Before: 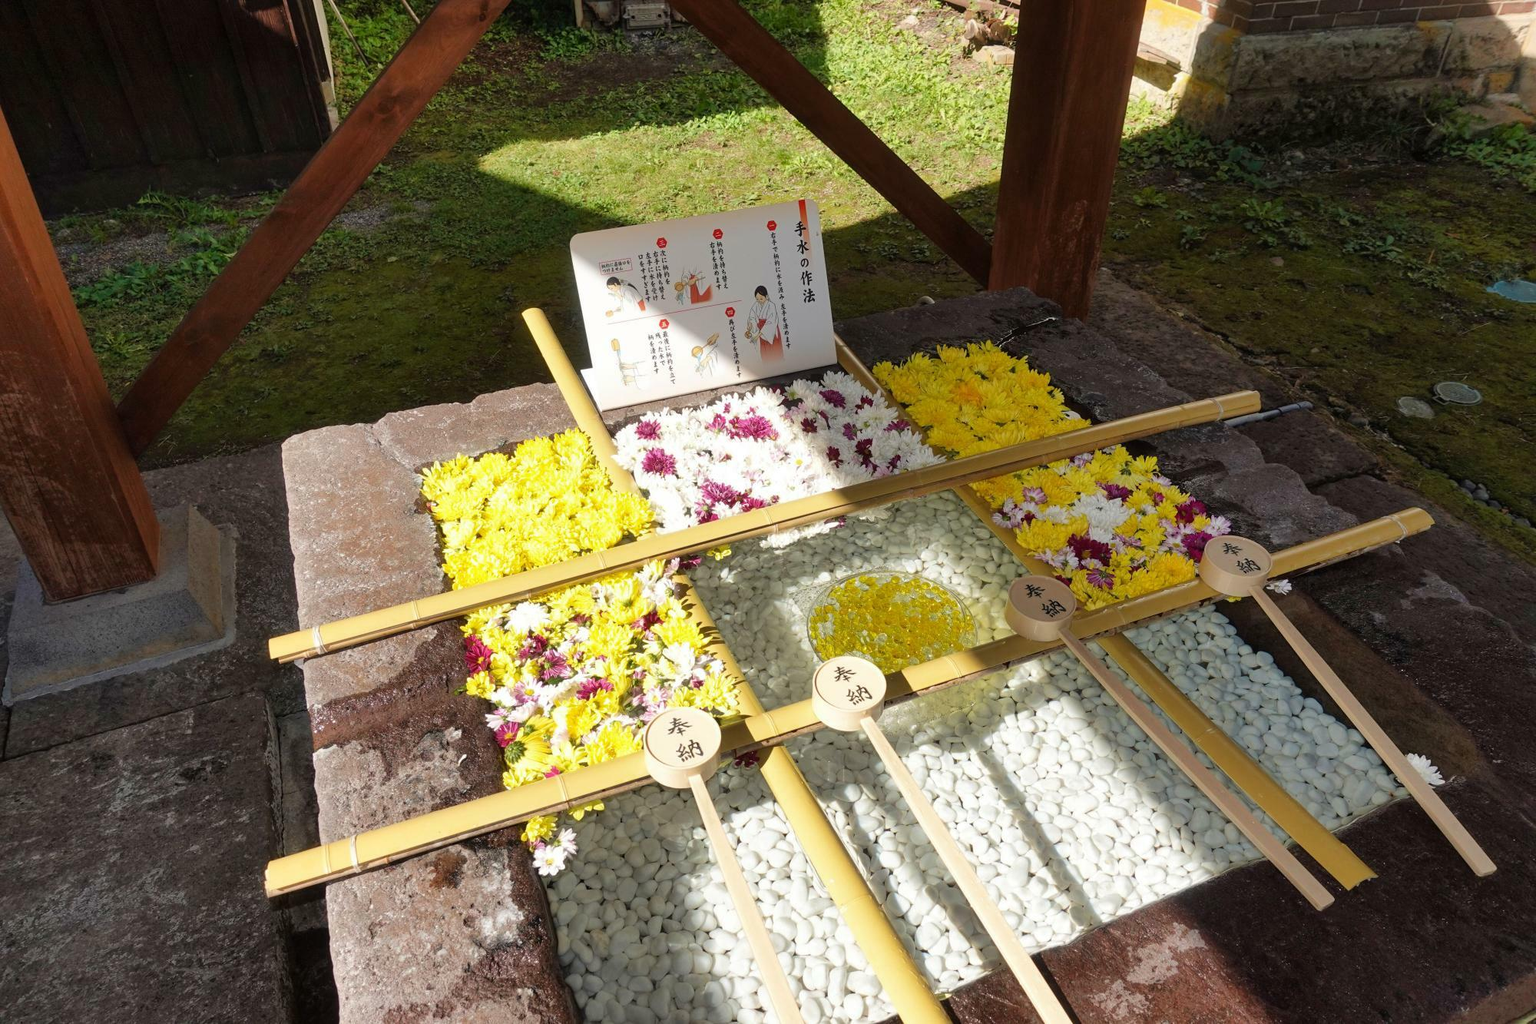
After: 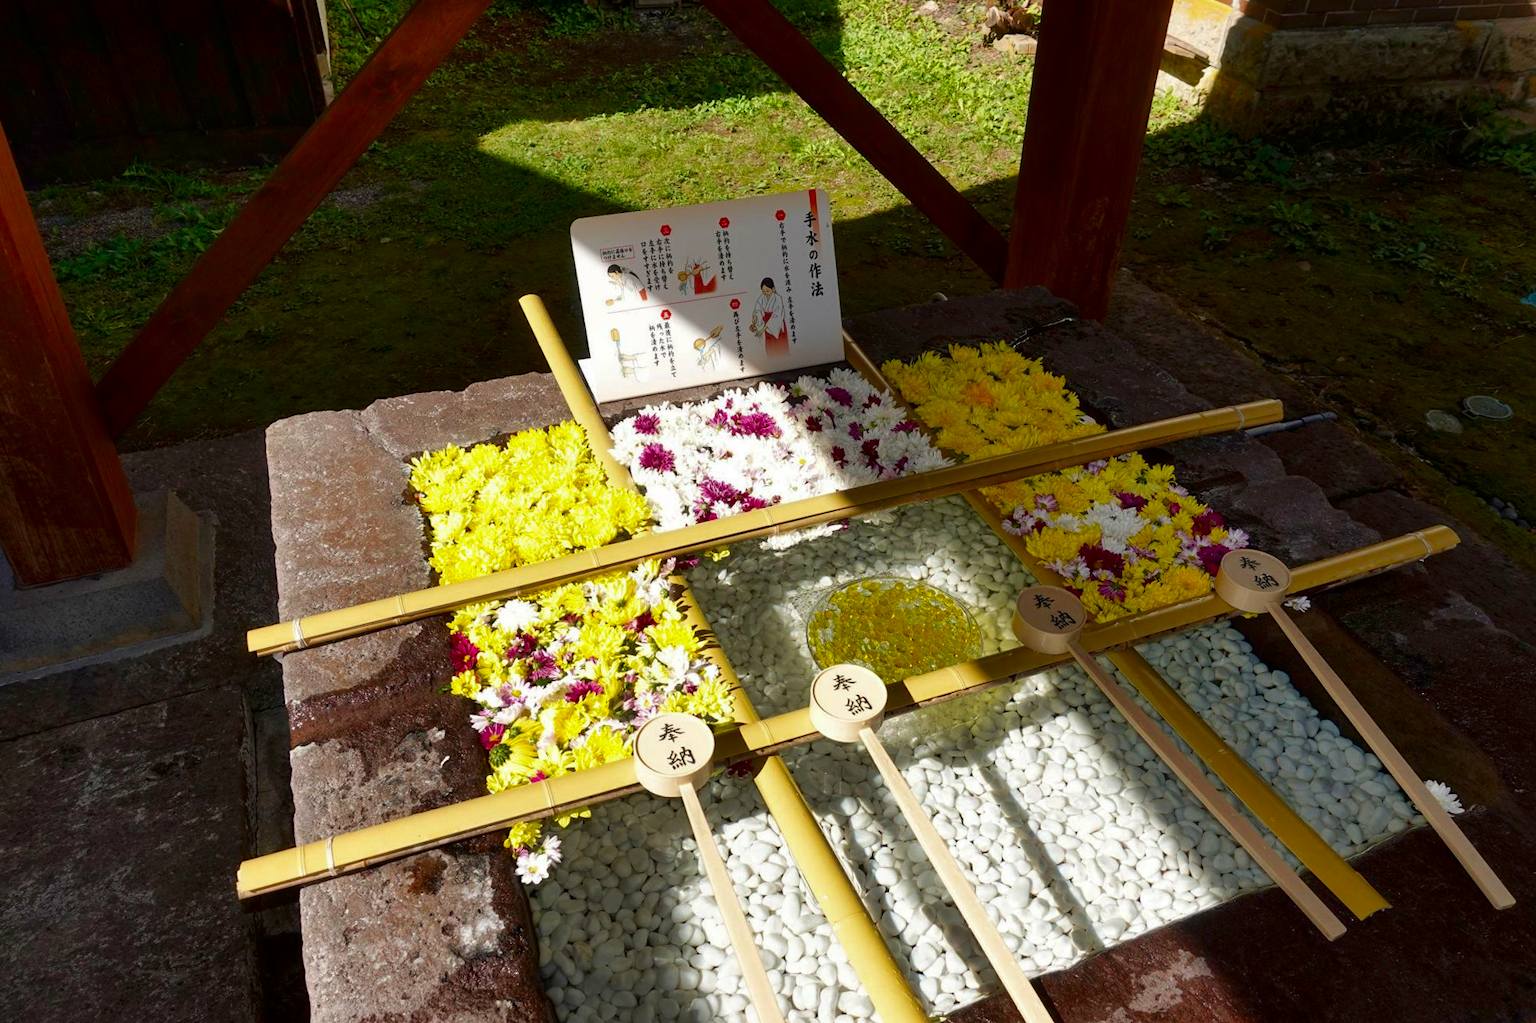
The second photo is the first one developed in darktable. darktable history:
crop and rotate: angle -1.47°
contrast brightness saturation: brightness -0.249, saturation 0.197
